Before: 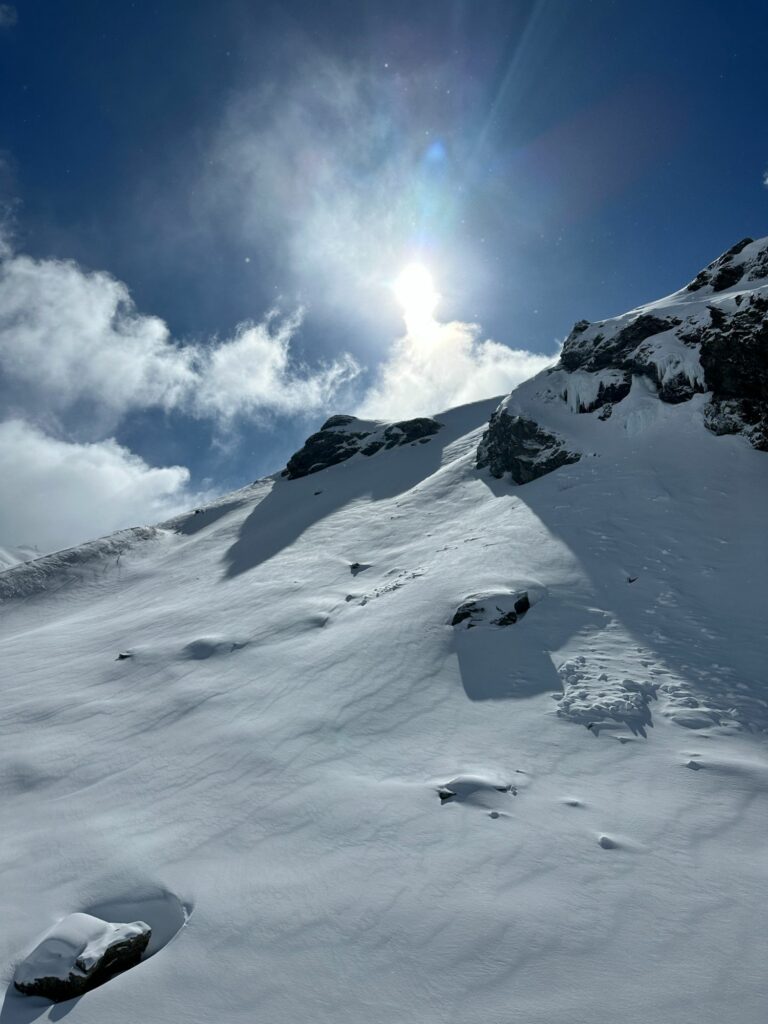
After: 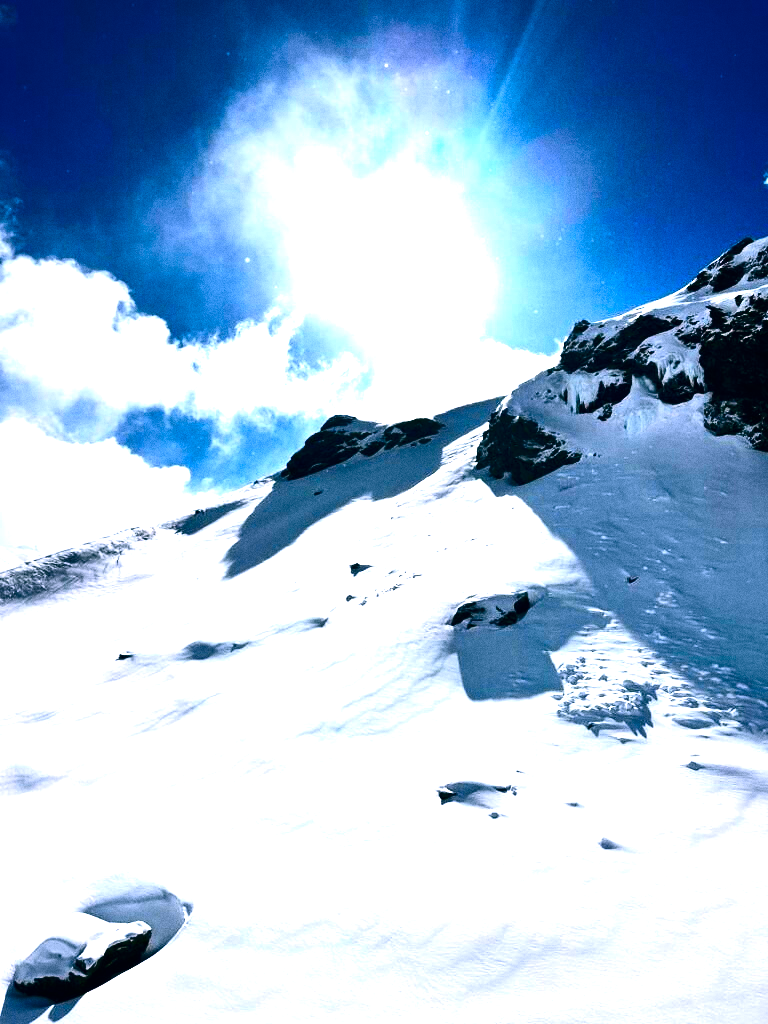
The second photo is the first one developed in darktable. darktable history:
contrast brightness saturation: contrast 0.24, brightness -0.24, saturation 0.14
exposure: black level correction 0.005, exposure 2.084 EV, compensate highlight preservation false
grain: coarseness 0.47 ISO
color balance: lift [1.016, 0.983, 1, 1.017], gamma [0.78, 1.018, 1.043, 0.957], gain [0.786, 1.063, 0.937, 1.017], input saturation 118.26%, contrast 13.43%, contrast fulcrum 21.62%, output saturation 82.76%
